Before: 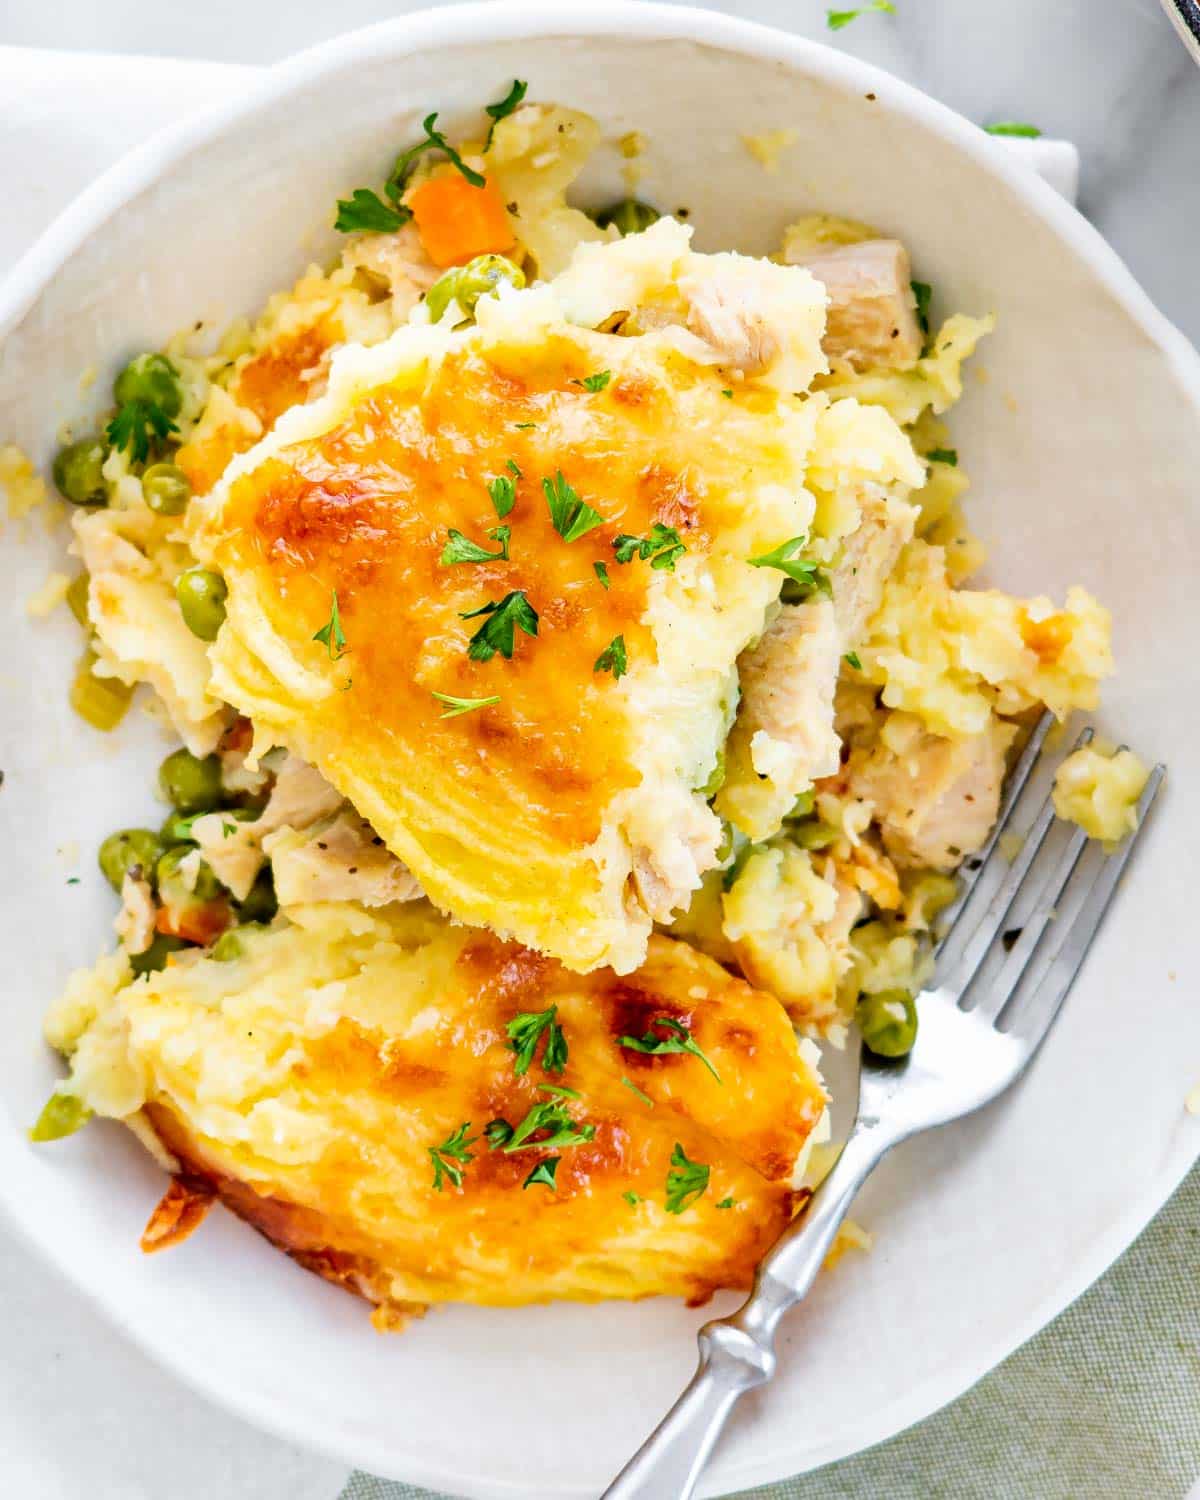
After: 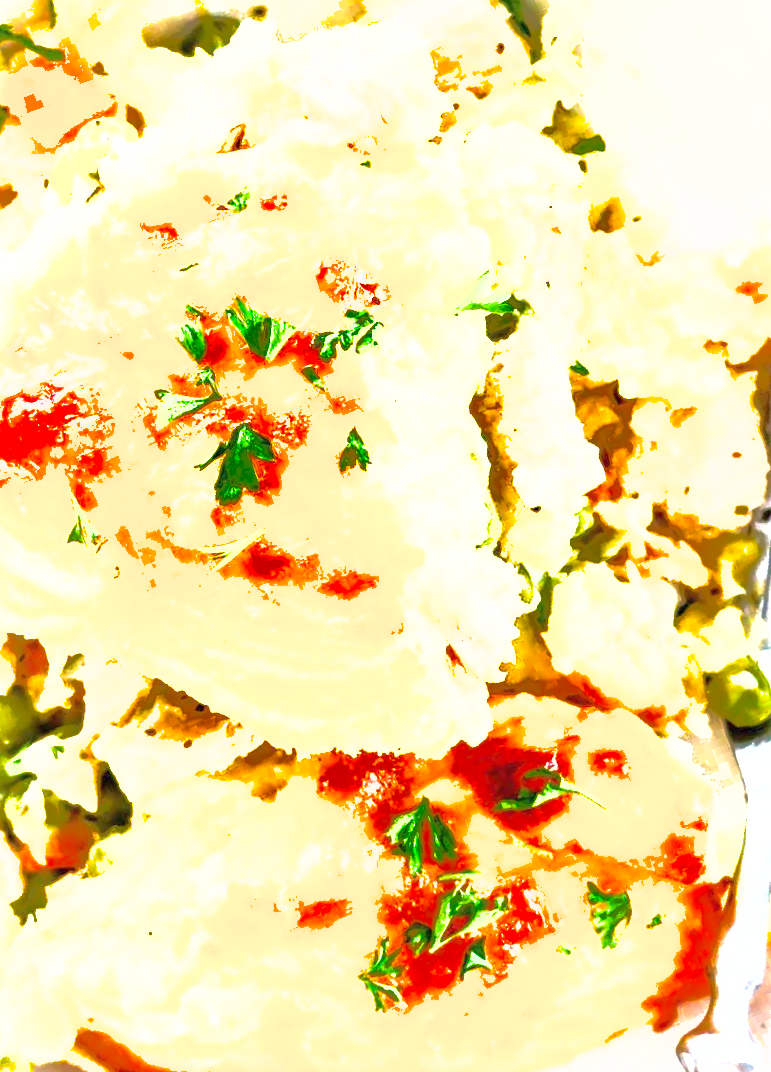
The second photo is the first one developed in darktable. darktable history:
shadows and highlights: shadows 39.77, highlights -59.87
crop and rotate: angle 21.07°, left 6.837%, right 4.321%, bottom 1.111%
exposure: black level correction 0, exposure 1.495 EV, compensate exposure bias true, compensate highlight preservation false
